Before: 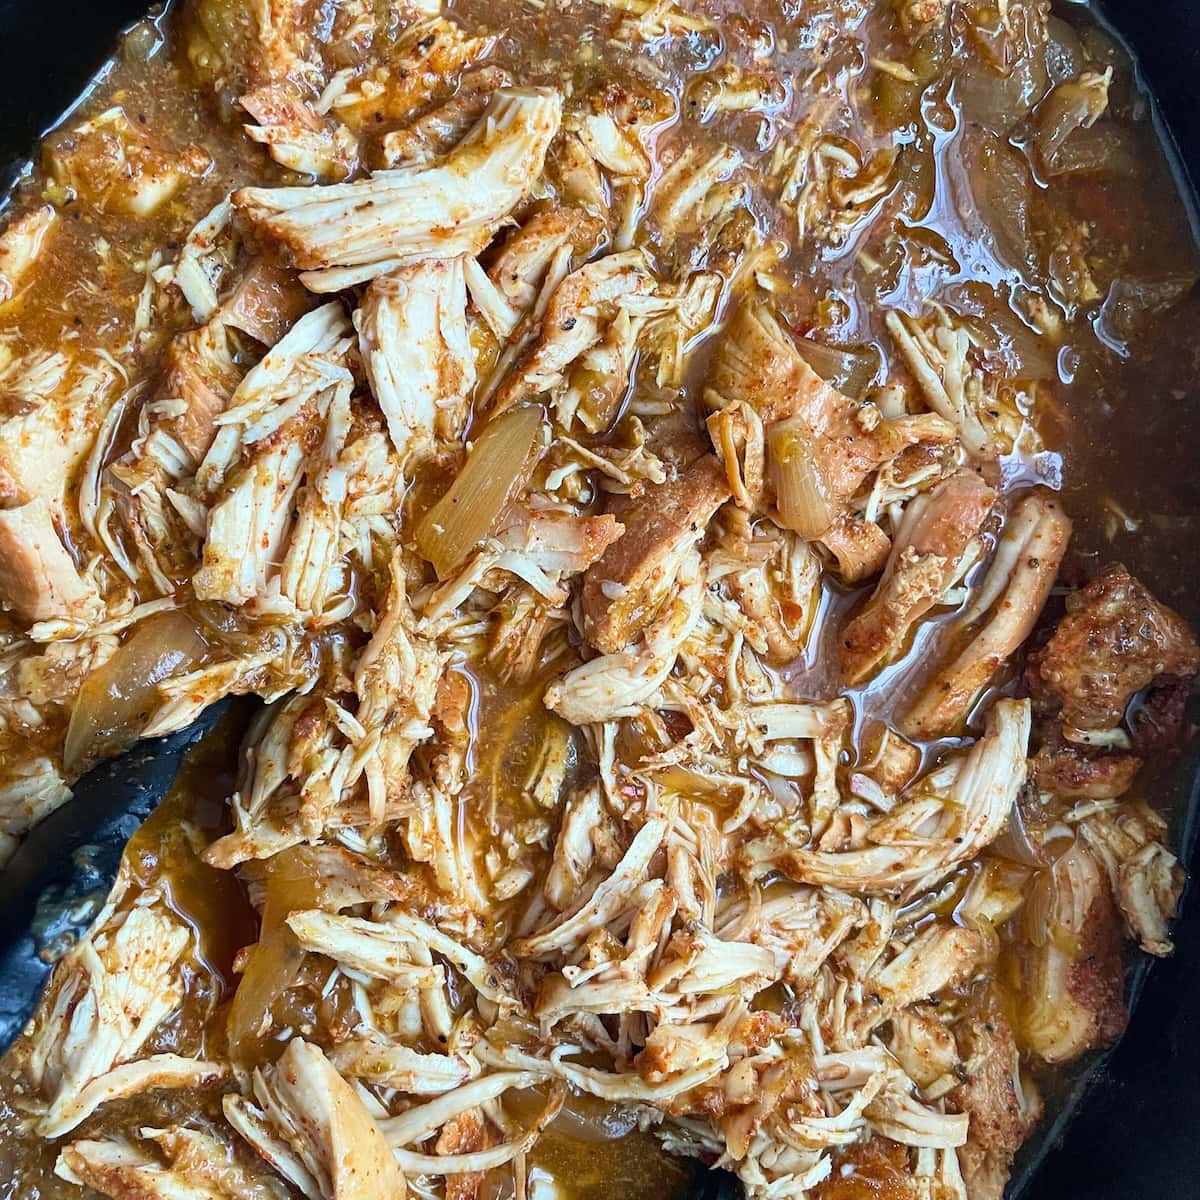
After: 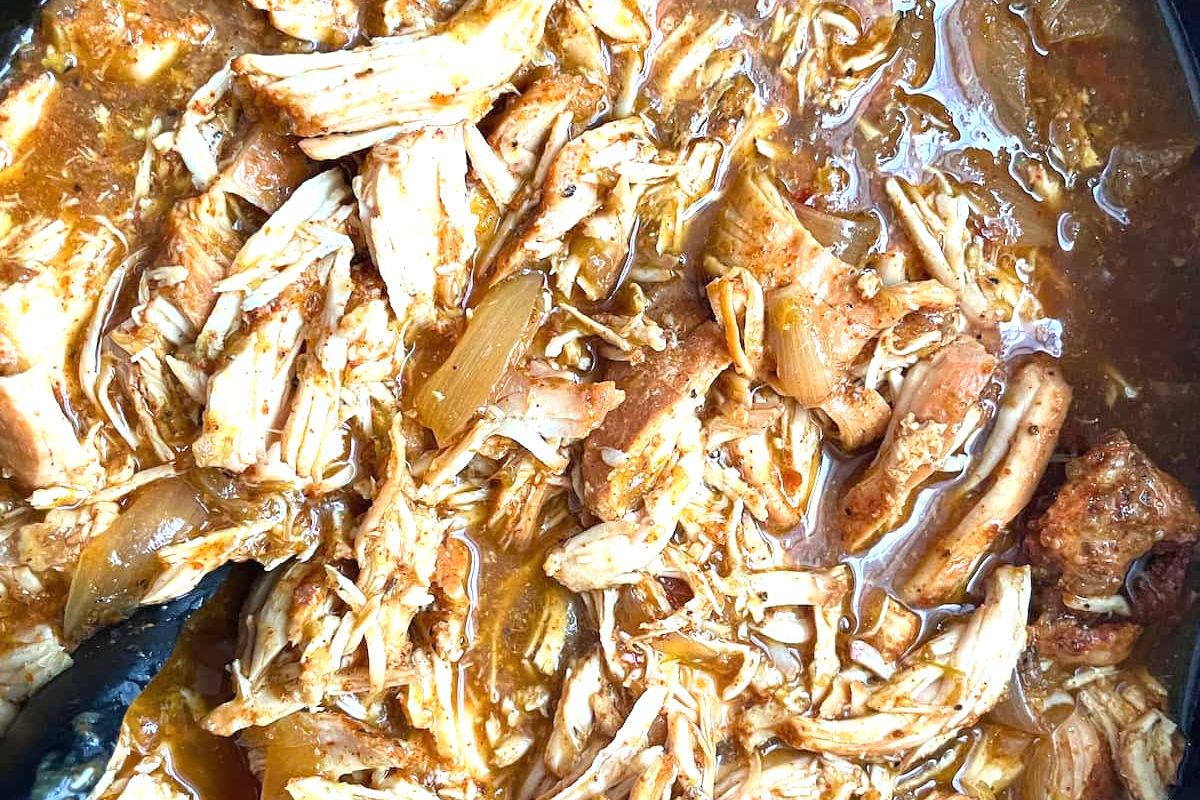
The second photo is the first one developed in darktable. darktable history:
crop: top 11.166%, bottom 22.168%
exposure: black level correction 0, exposure 0.7 EV, compensate exposure bias true, compensate highlight preservation false
